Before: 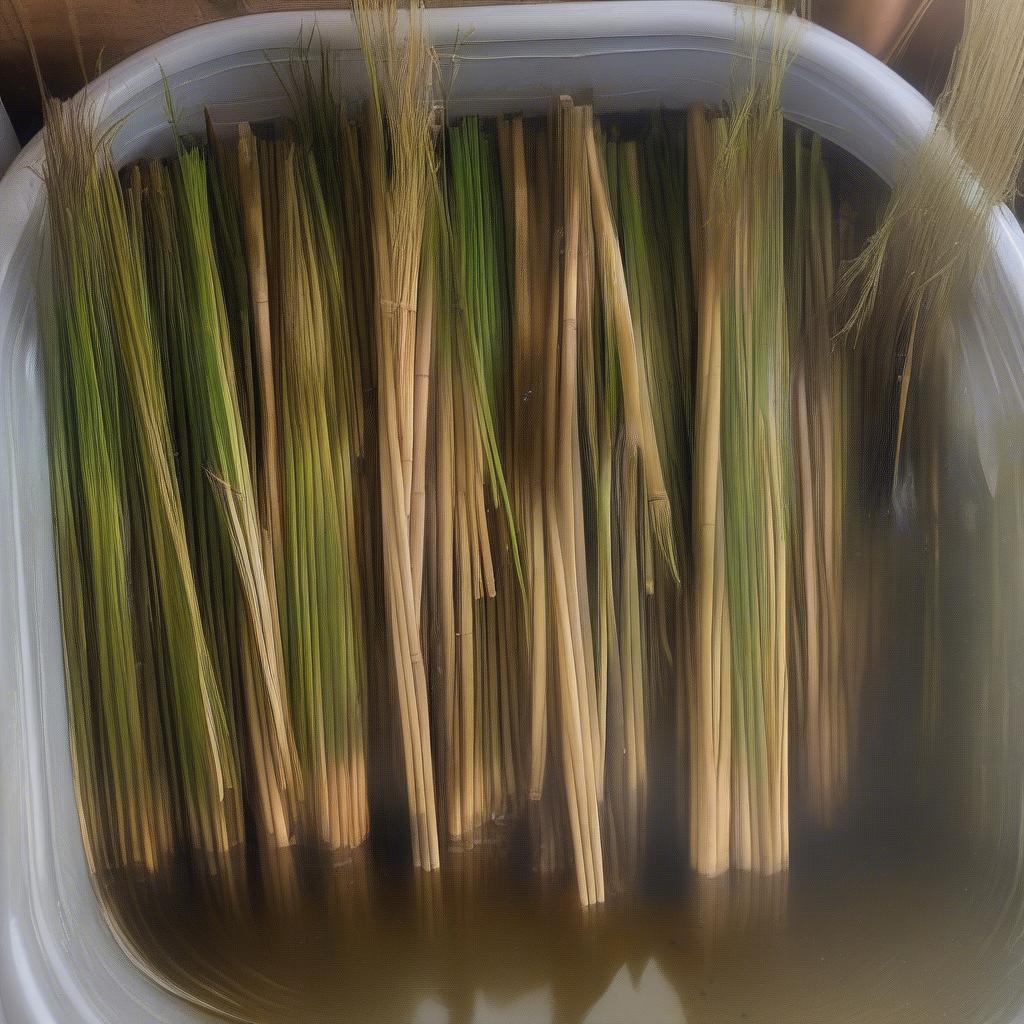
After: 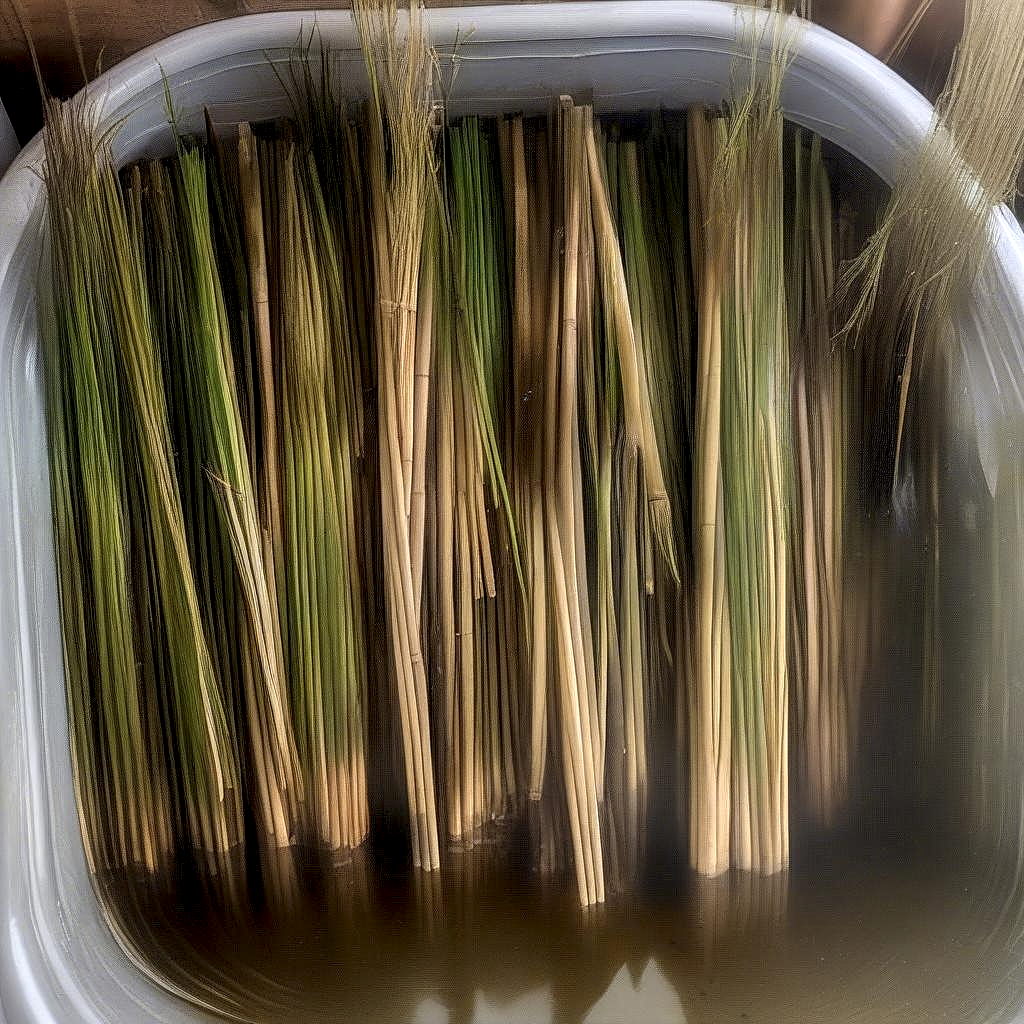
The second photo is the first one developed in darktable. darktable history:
local contrast: highlights 22%, shadows 71%, detail 171%
sharpen: on, module defaults
